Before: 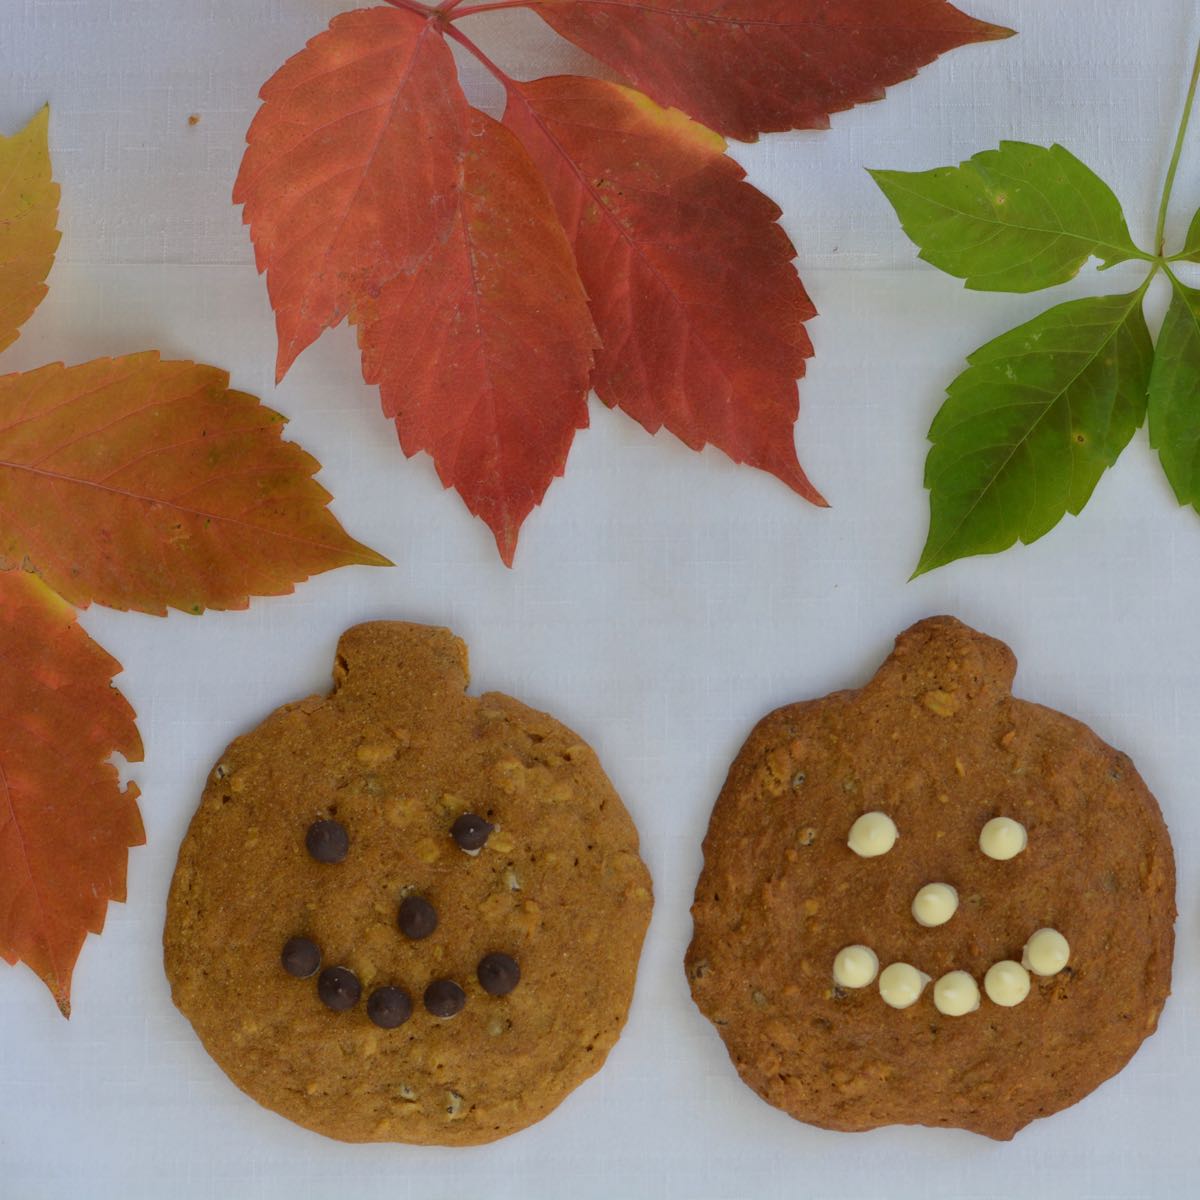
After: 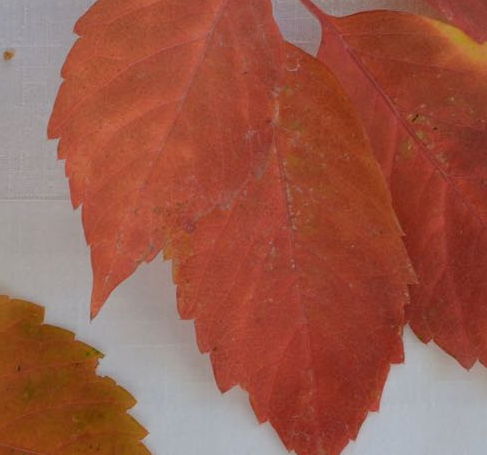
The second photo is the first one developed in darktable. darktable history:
crop: left 15.452%, top 5.459%, right 43.956%, bottom 56.62%
